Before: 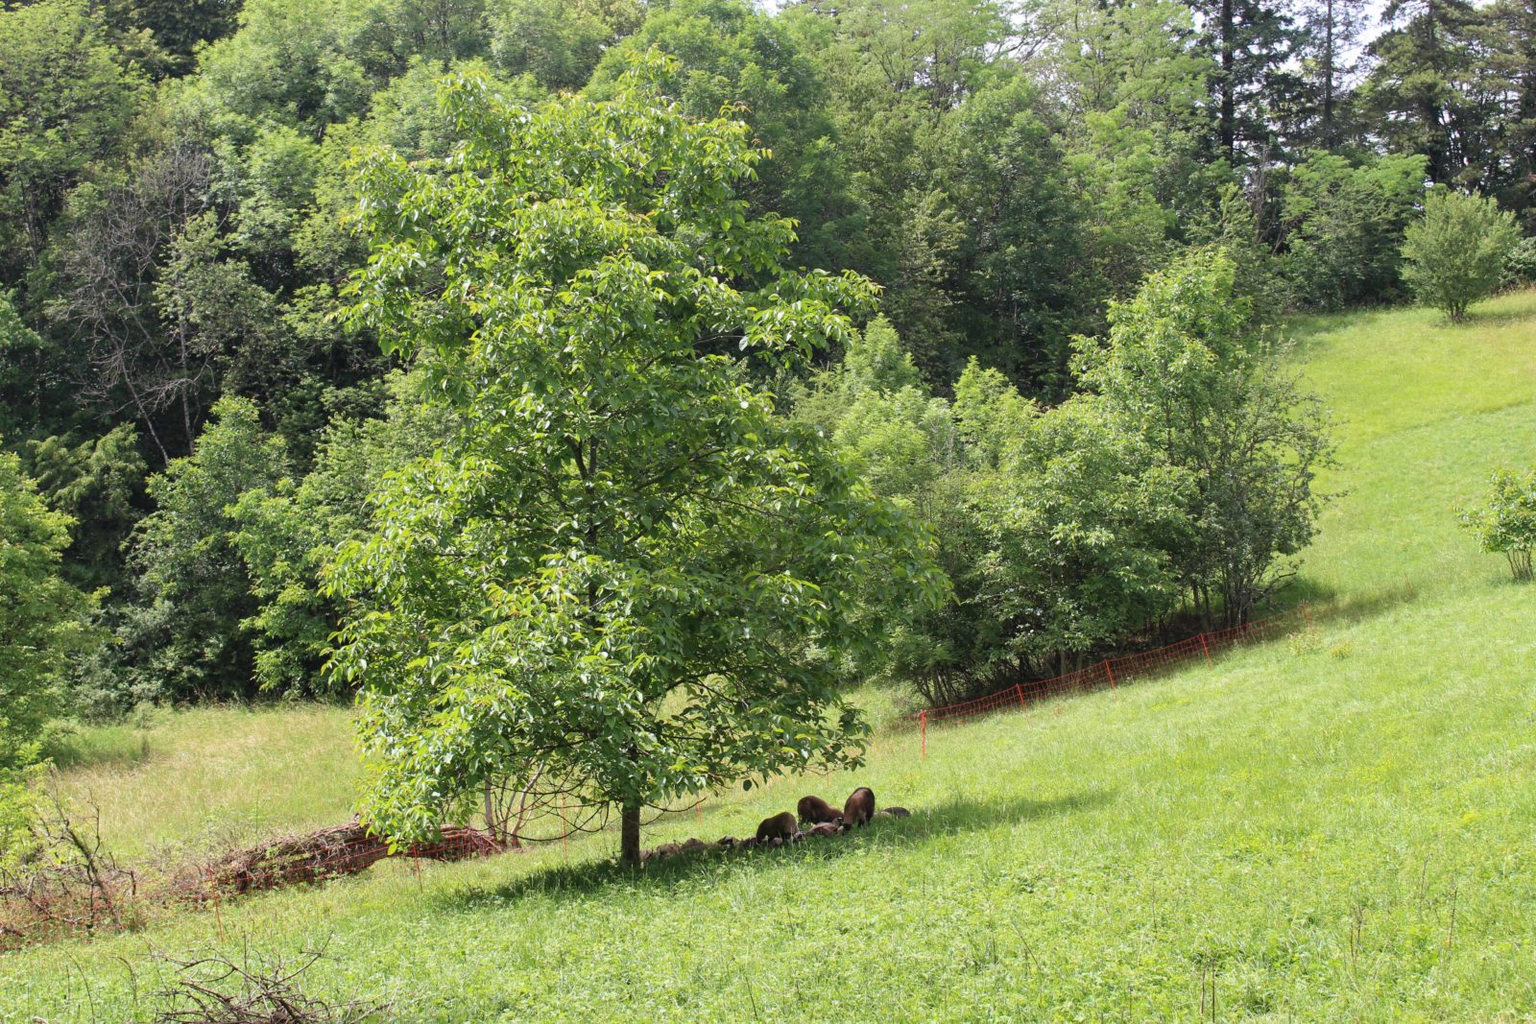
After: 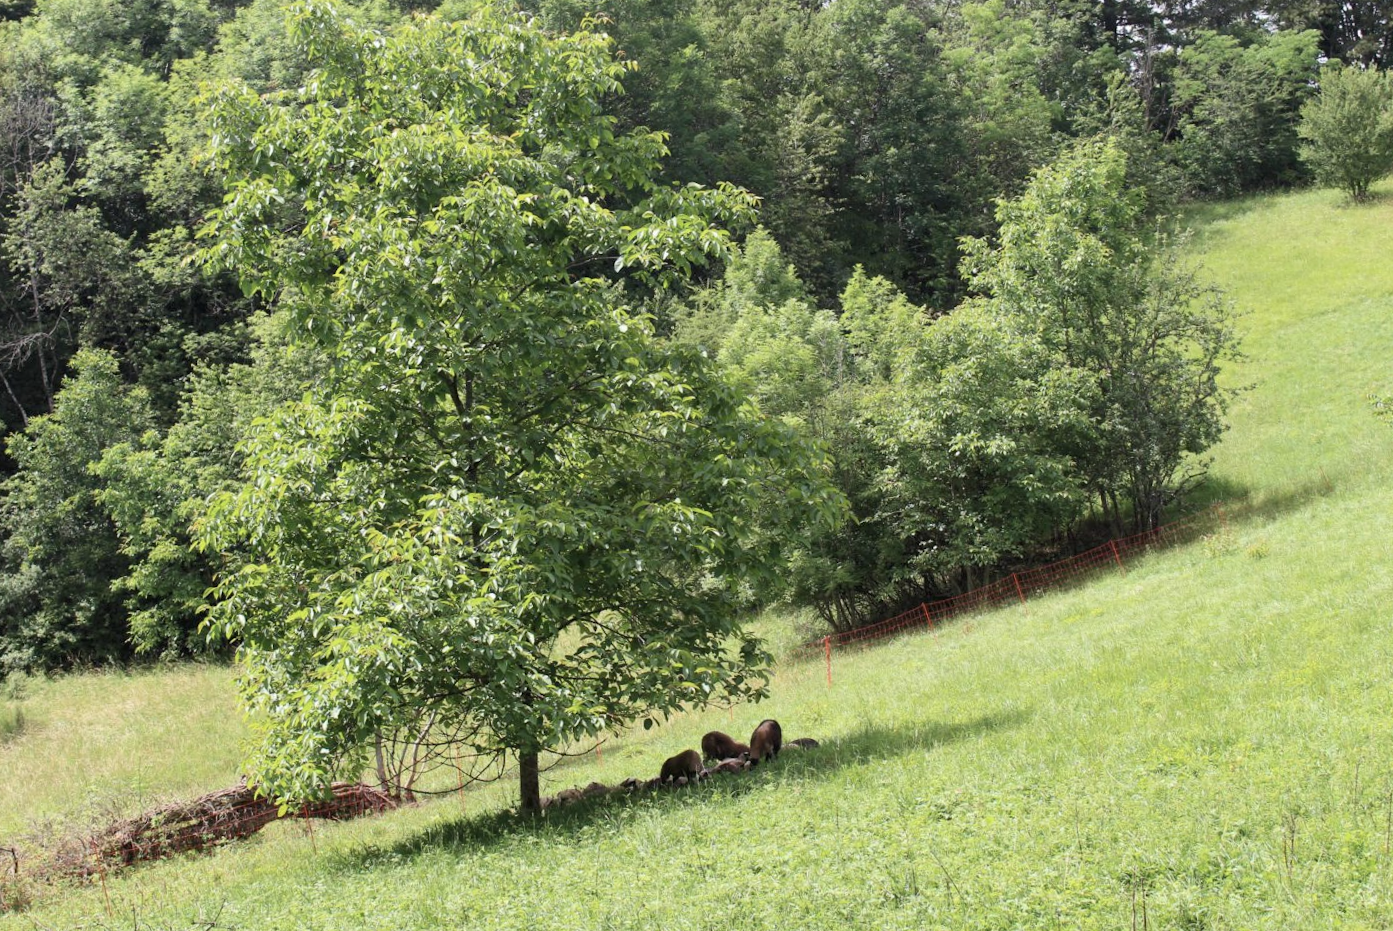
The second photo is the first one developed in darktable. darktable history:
crop and rotate: angle 3.13°, left 5.906%, top 5.687%
contrast brightness saturation: contrast 0.109, saturation -0.163
tone equalizer: -8 EV -0.549 EV, edges refinement/feathering 500, mask exposure compensation -1.57 EV, preserve details no
